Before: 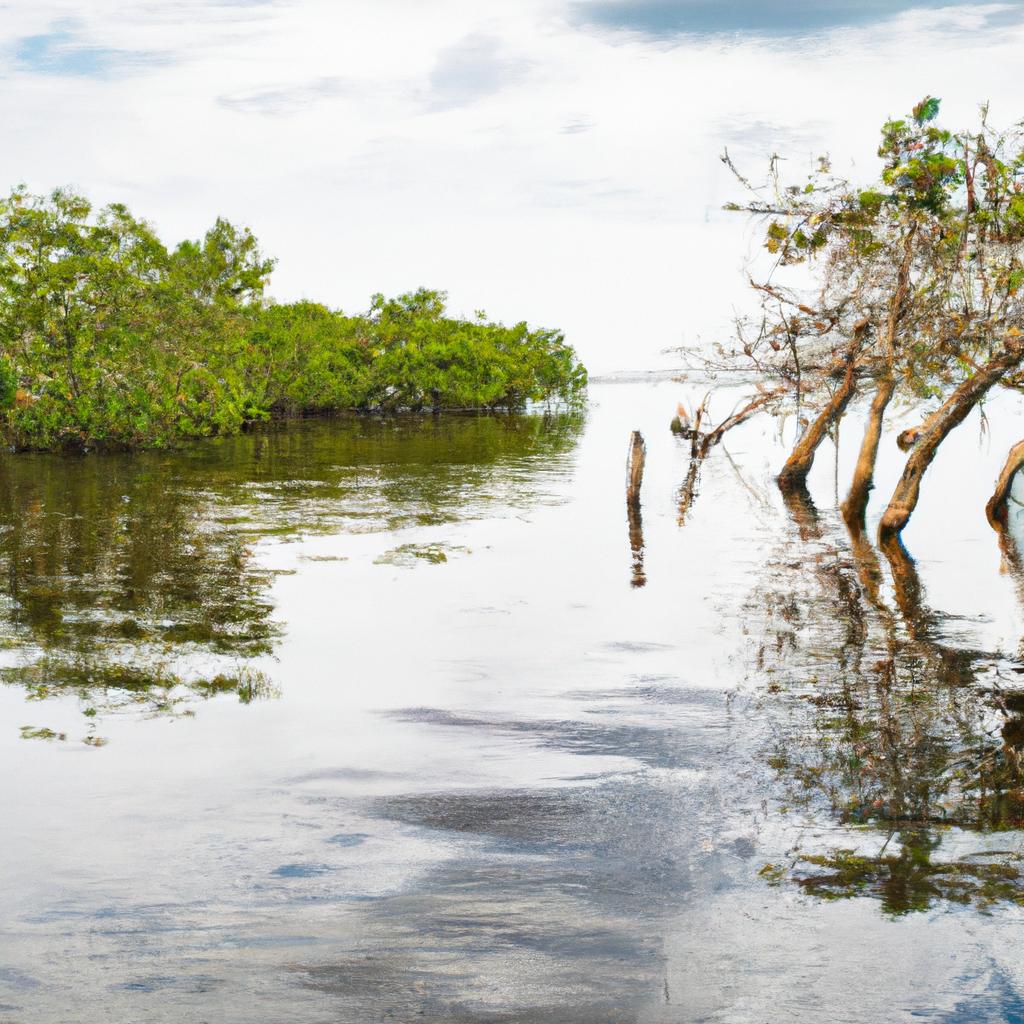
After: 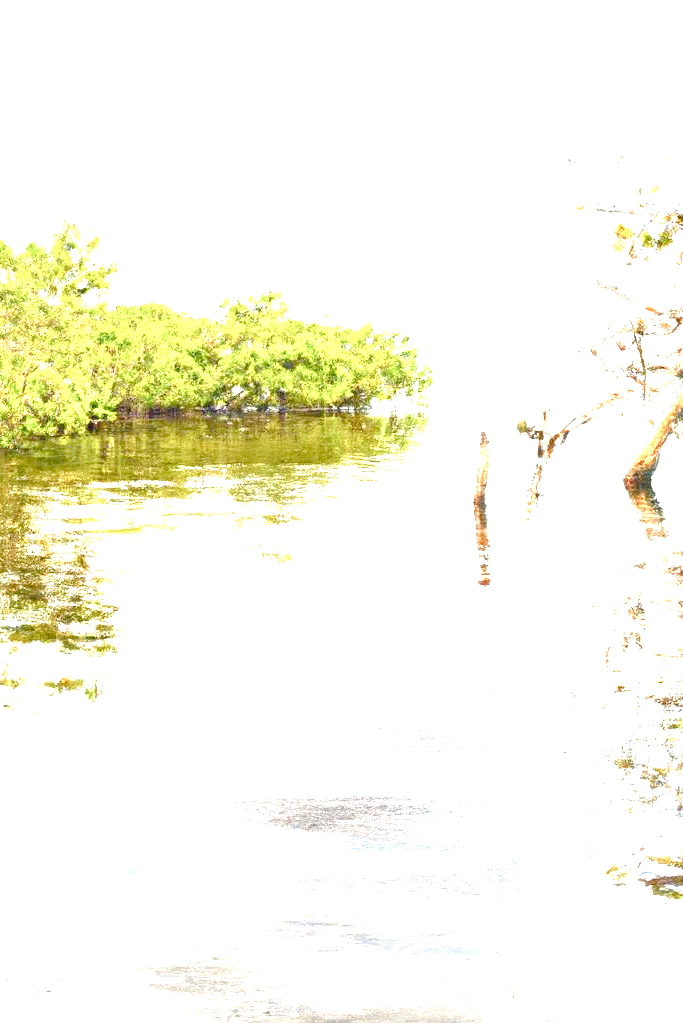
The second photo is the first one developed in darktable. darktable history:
color balance rgb: highlights gain › chroma 3.07%, highlights gain › hue 74.1°, perceptual saturation grading › global saturation 20%, perceptual saturation grading › highlights -49.013%, perceptual saturation grading › shadows 24.346%, perceptual brilliance grading › global brilliance 9.49%, perceptual brilliance grading › shadows 15.511%
crop and rotate: left 15.096%, right 18.159%
exposure: black level correction 0, exposure 1.994 EV, compensate highlight preservation false
